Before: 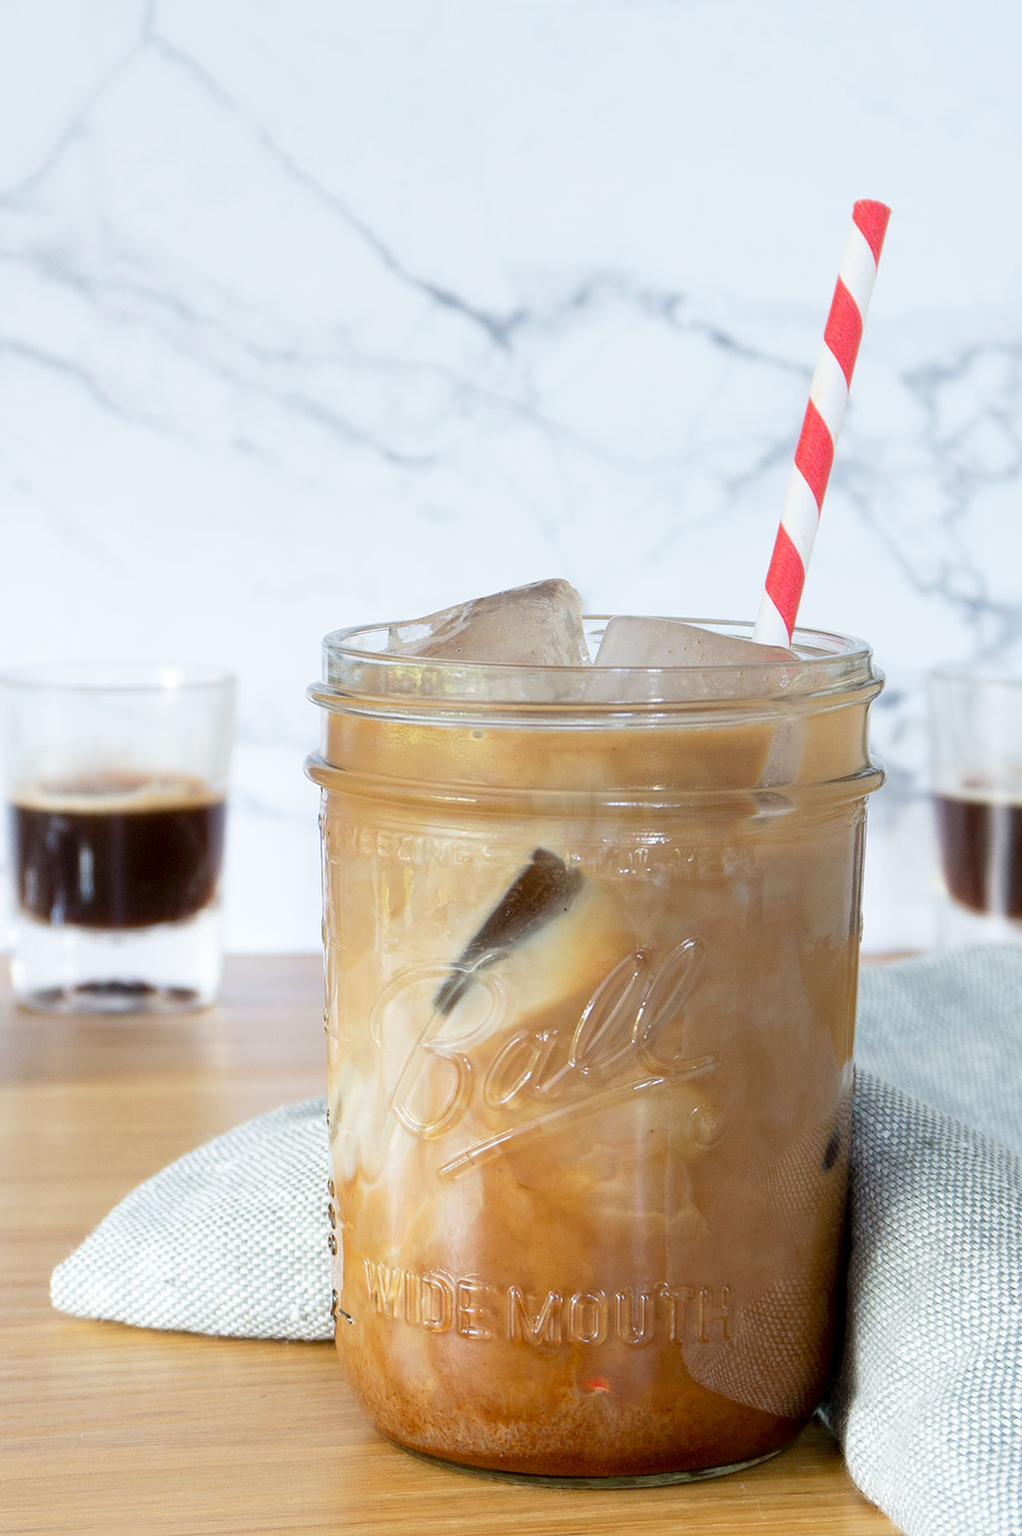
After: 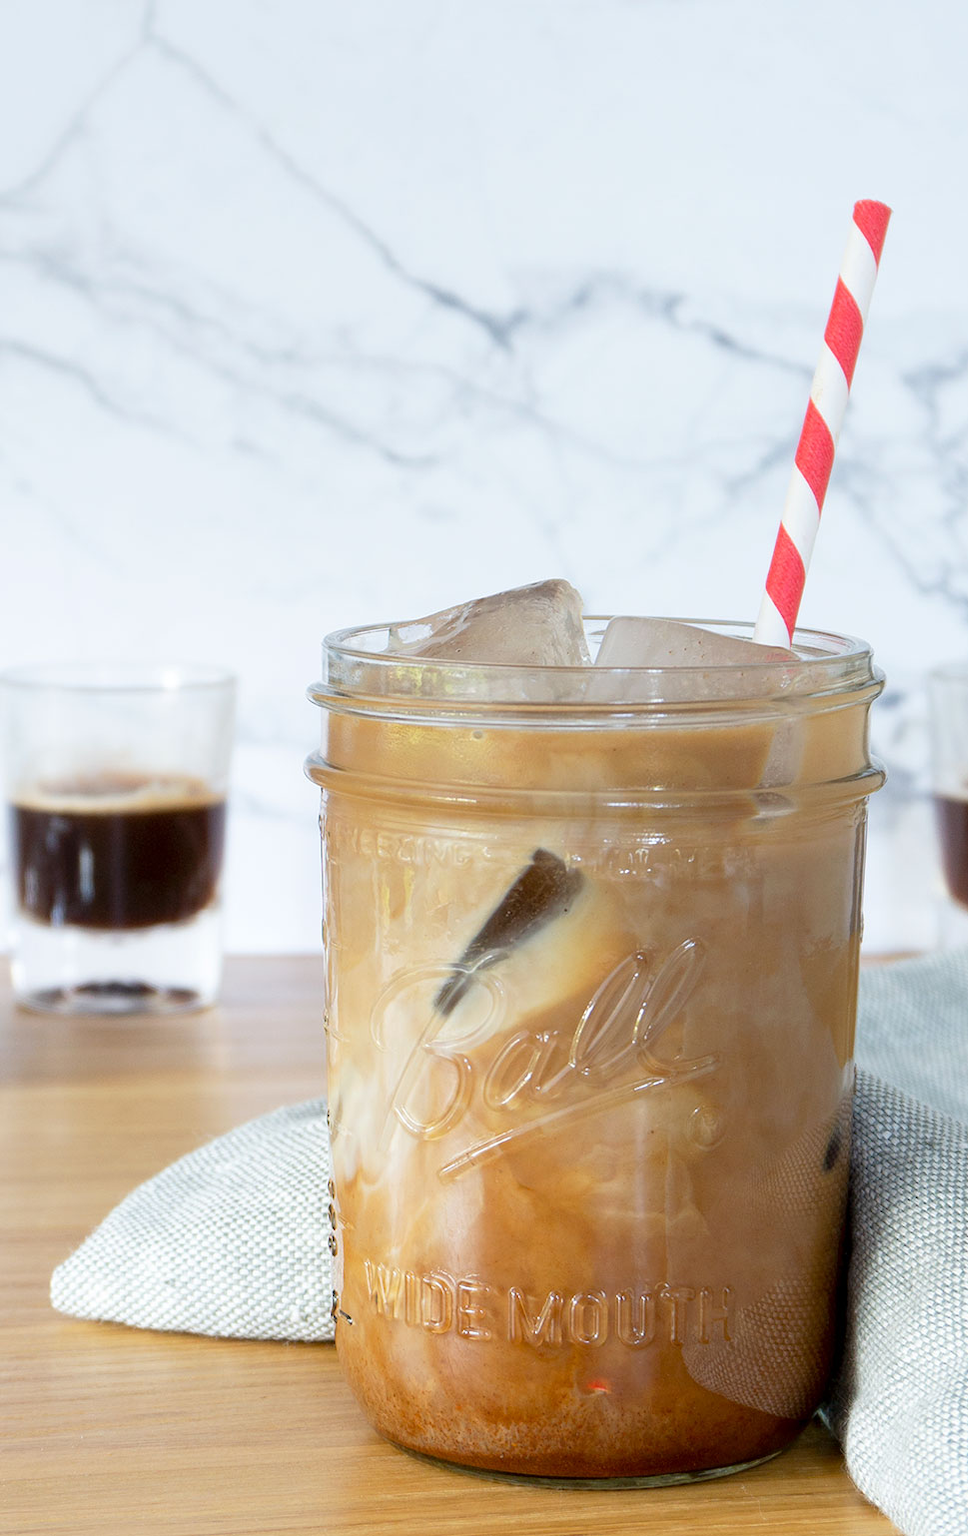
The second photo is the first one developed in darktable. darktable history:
crop and rotate: left 0%, right 5.177%
